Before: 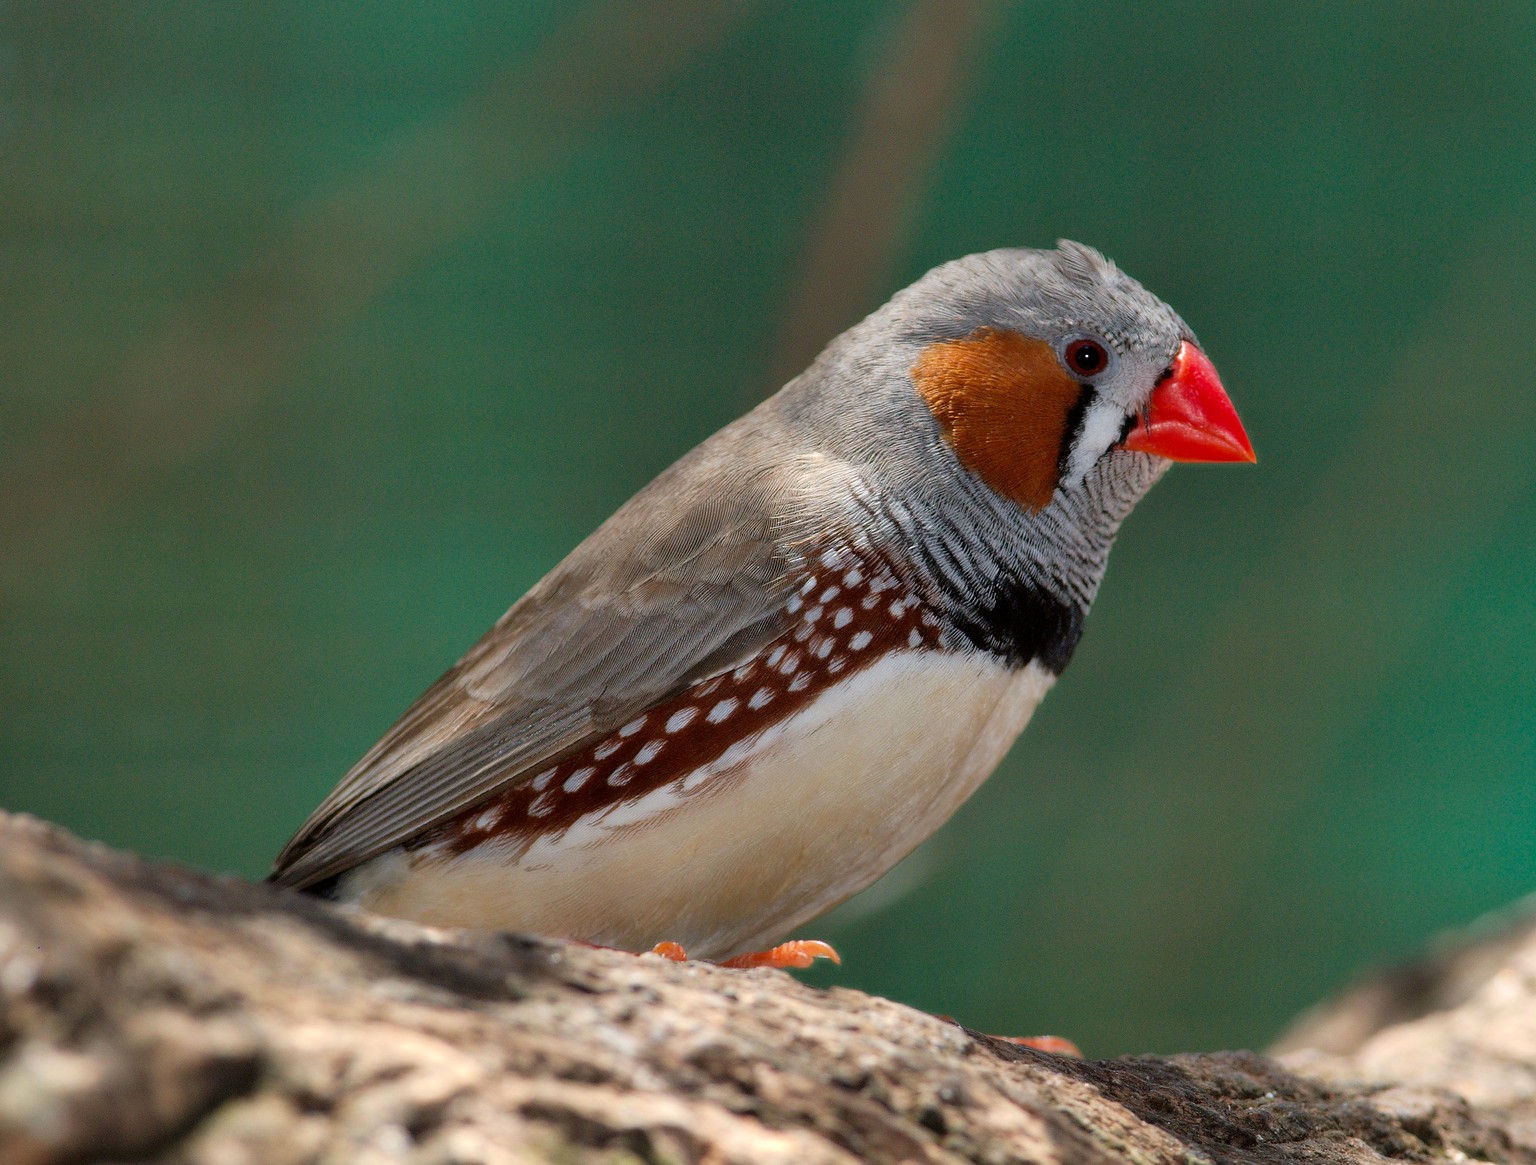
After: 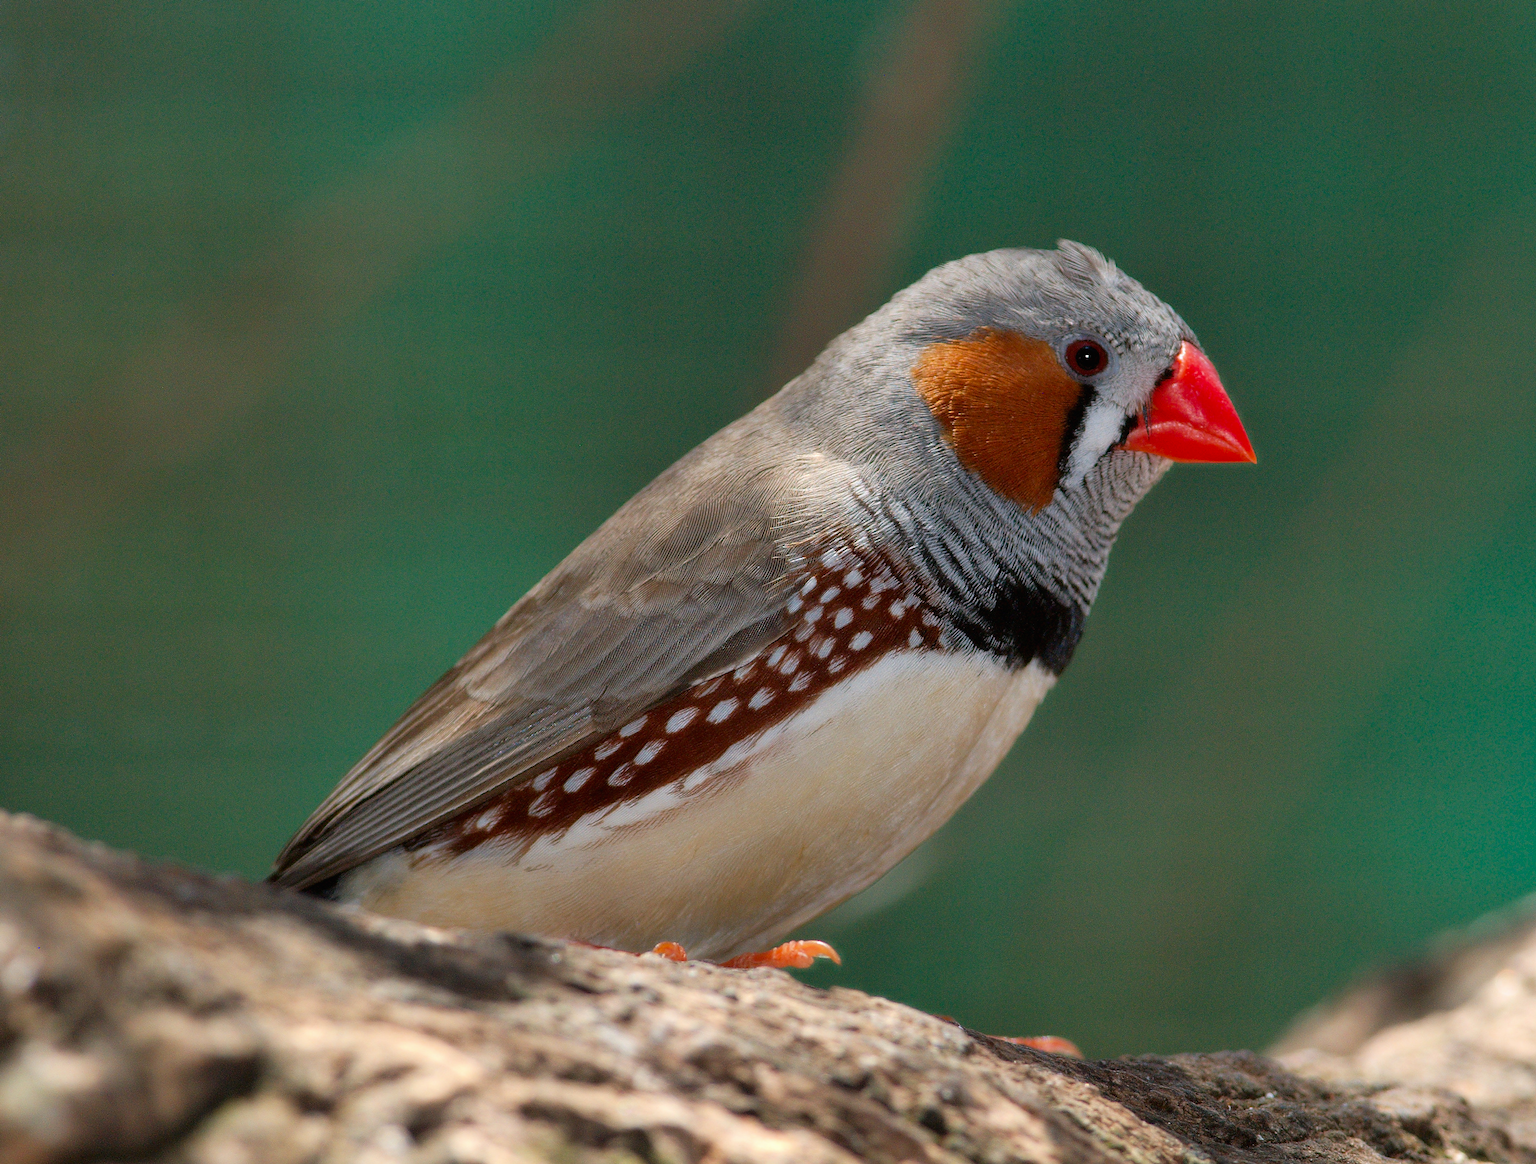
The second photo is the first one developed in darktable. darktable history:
contrast brightness saturation: contrast -0.017, brightness -0.011, saturation 0.037
